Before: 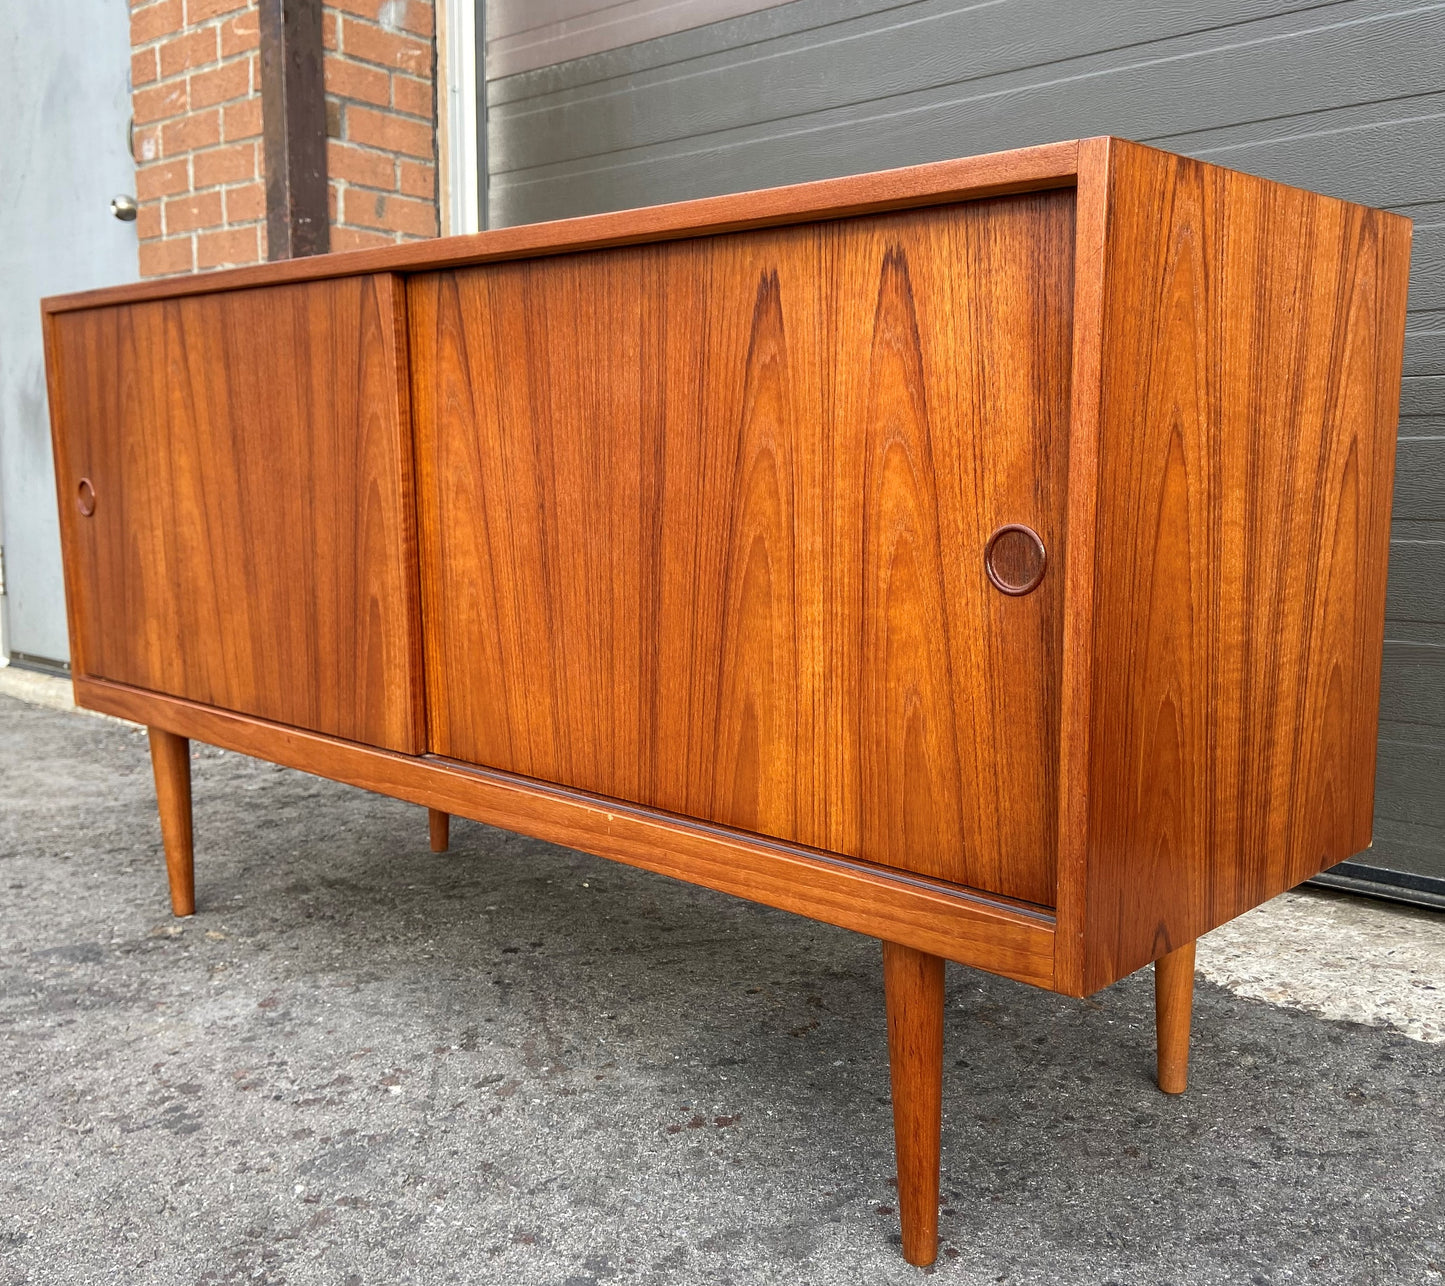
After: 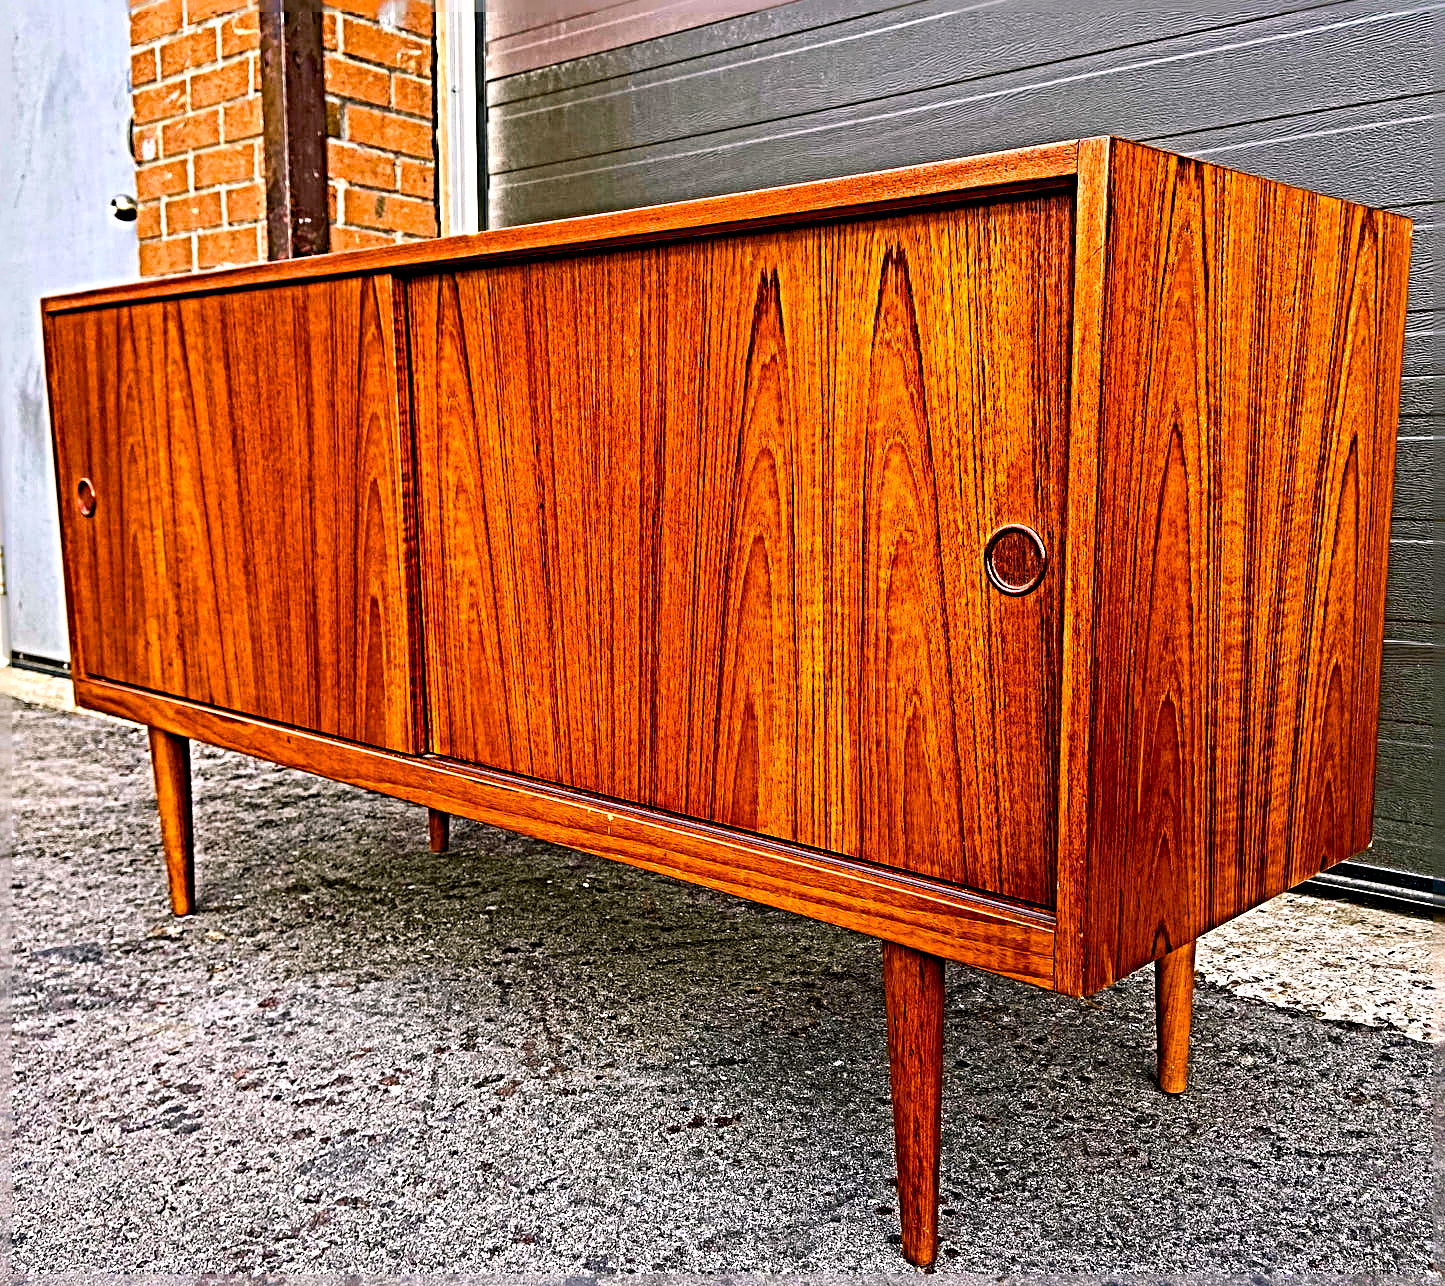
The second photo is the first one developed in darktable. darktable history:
color balance rgb: shadows lift › chroma 2.048%, shadows lift › hue 249.44°, highlights gain › chroma 1.494%, highlights gain › hue 308.63°, global offset › luminance -0.894%, linear chroma grading › global chroma 0.41%, perceptual saturation grading › global saturation 39.741%, perceptual saturation grading › highlights -25.711%, perceptual saturation grading › mid-tones 34.684%, perceptual saturation grading › shadows 35.017%, perceptual brilliance grading › global brilliance 3.106%, global vibrance 20%
contrast brightness saturation: contrast 0.175, saturation 0.303
sharpen: radius 6.285, amount 1.816, threshold 0.063
haze removal: compatibility mode true, adaptive false
